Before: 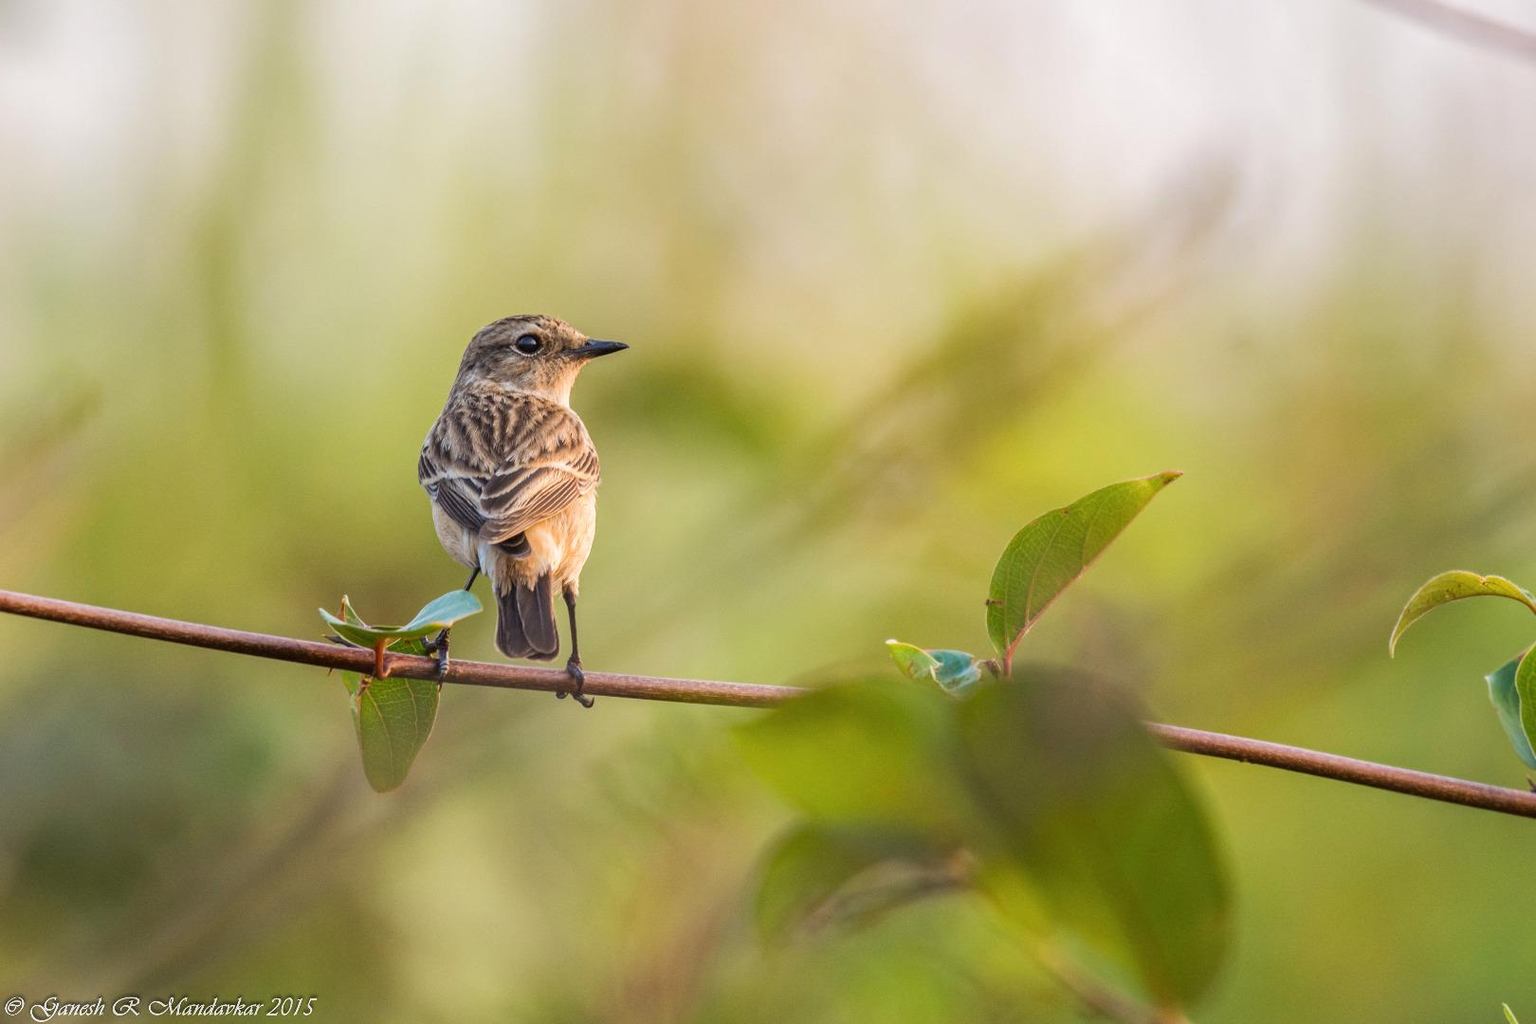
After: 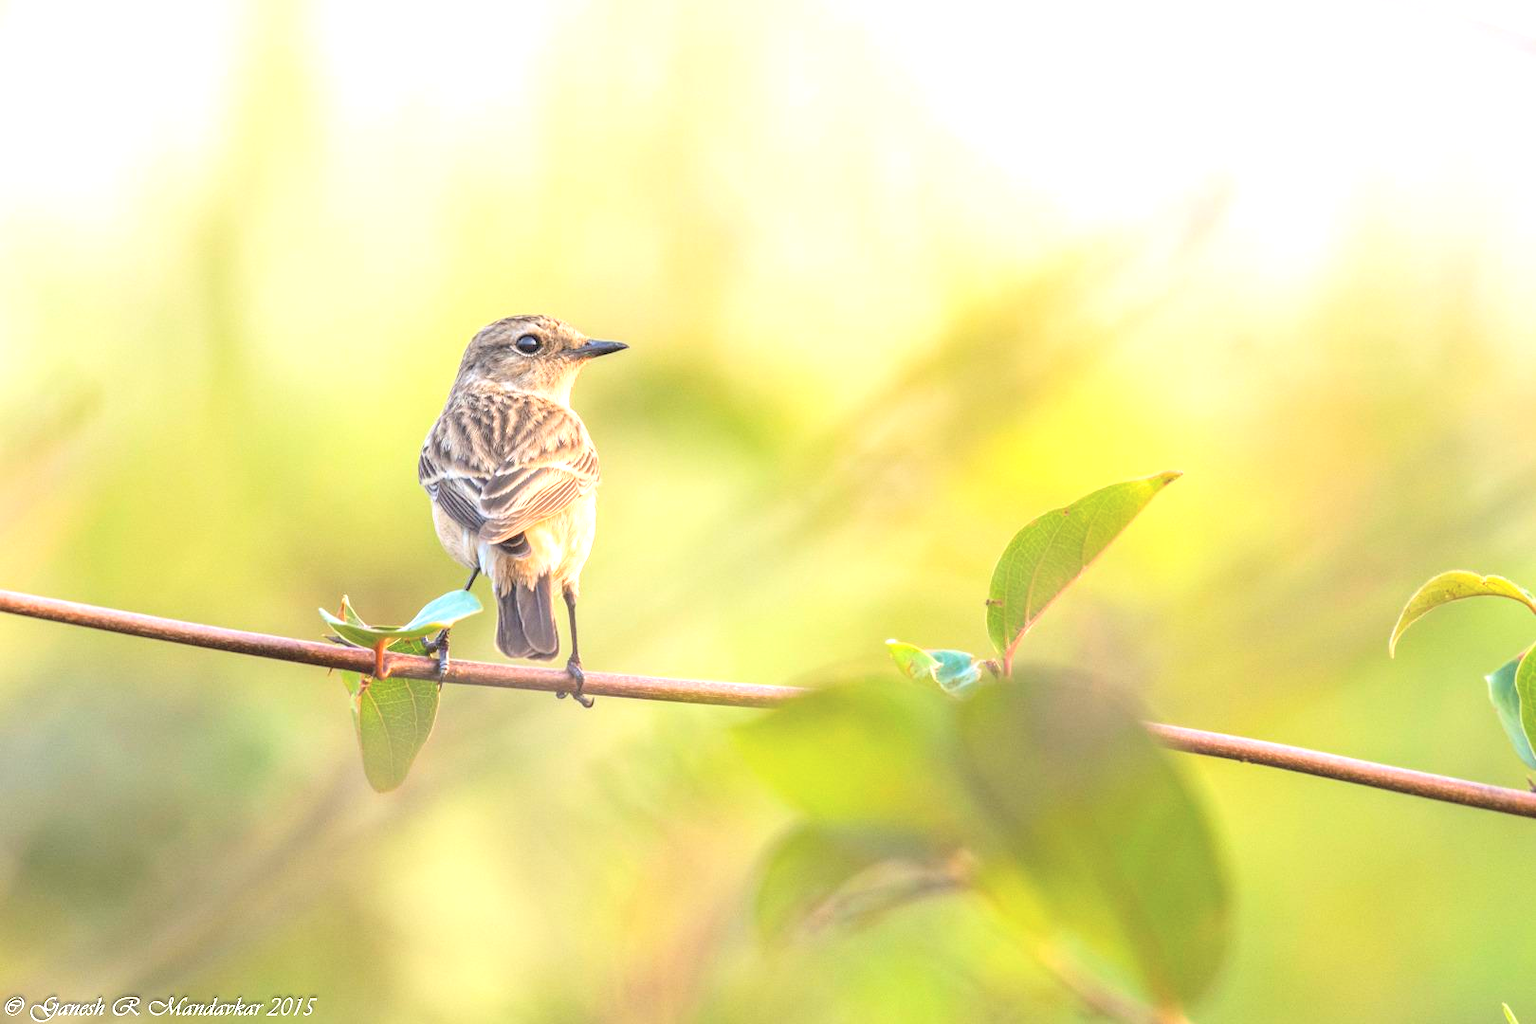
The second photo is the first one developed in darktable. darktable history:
exposure: black level correction 0, exposure 1 EV, compensate exposure bias true, compensate highlight preservation false
contrast brightness saturation: brightness 0.272
